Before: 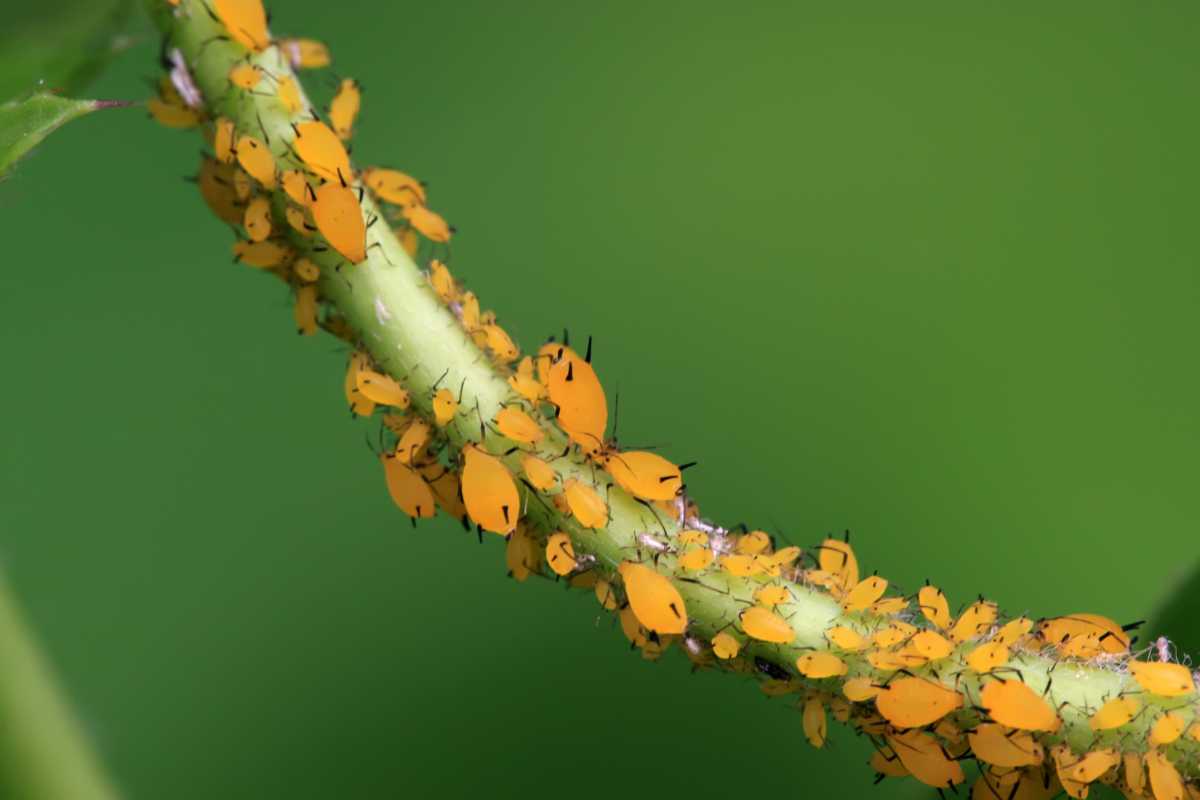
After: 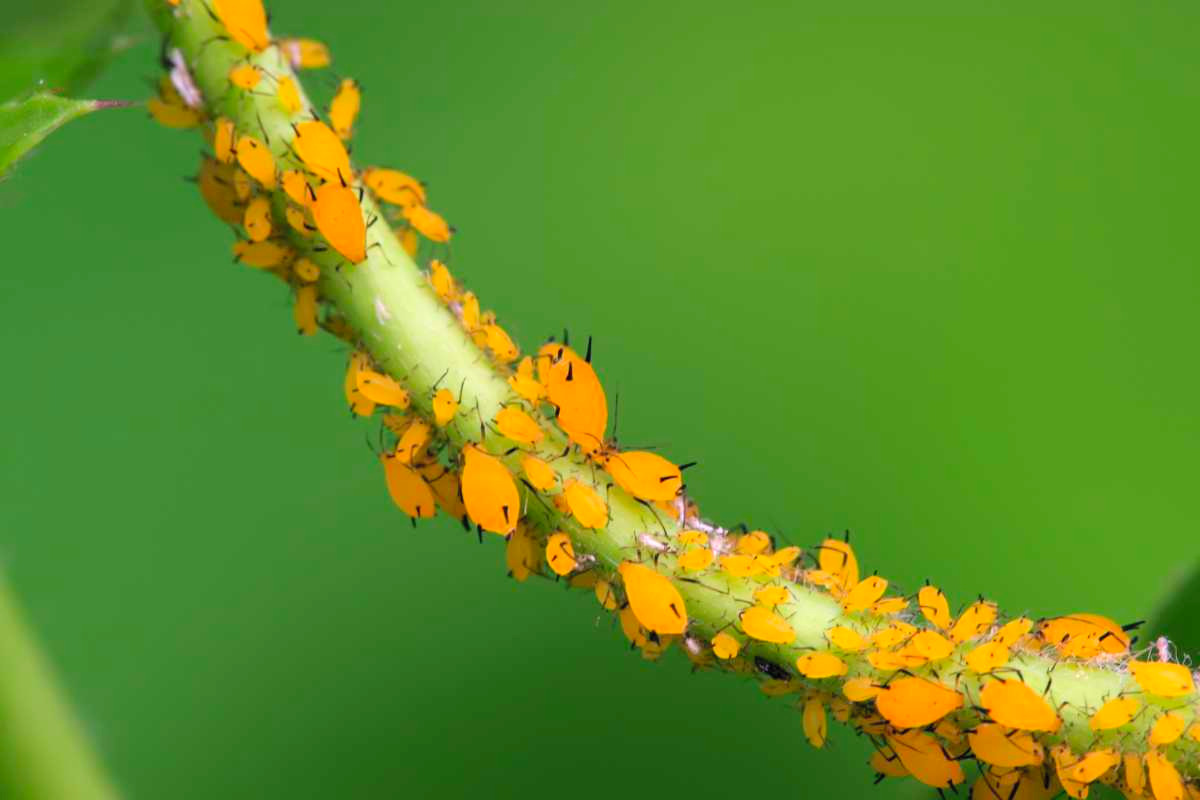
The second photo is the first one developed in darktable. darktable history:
contrast brightness saturation: contrast 0.069, brightness 0.174, saturation 0.405
